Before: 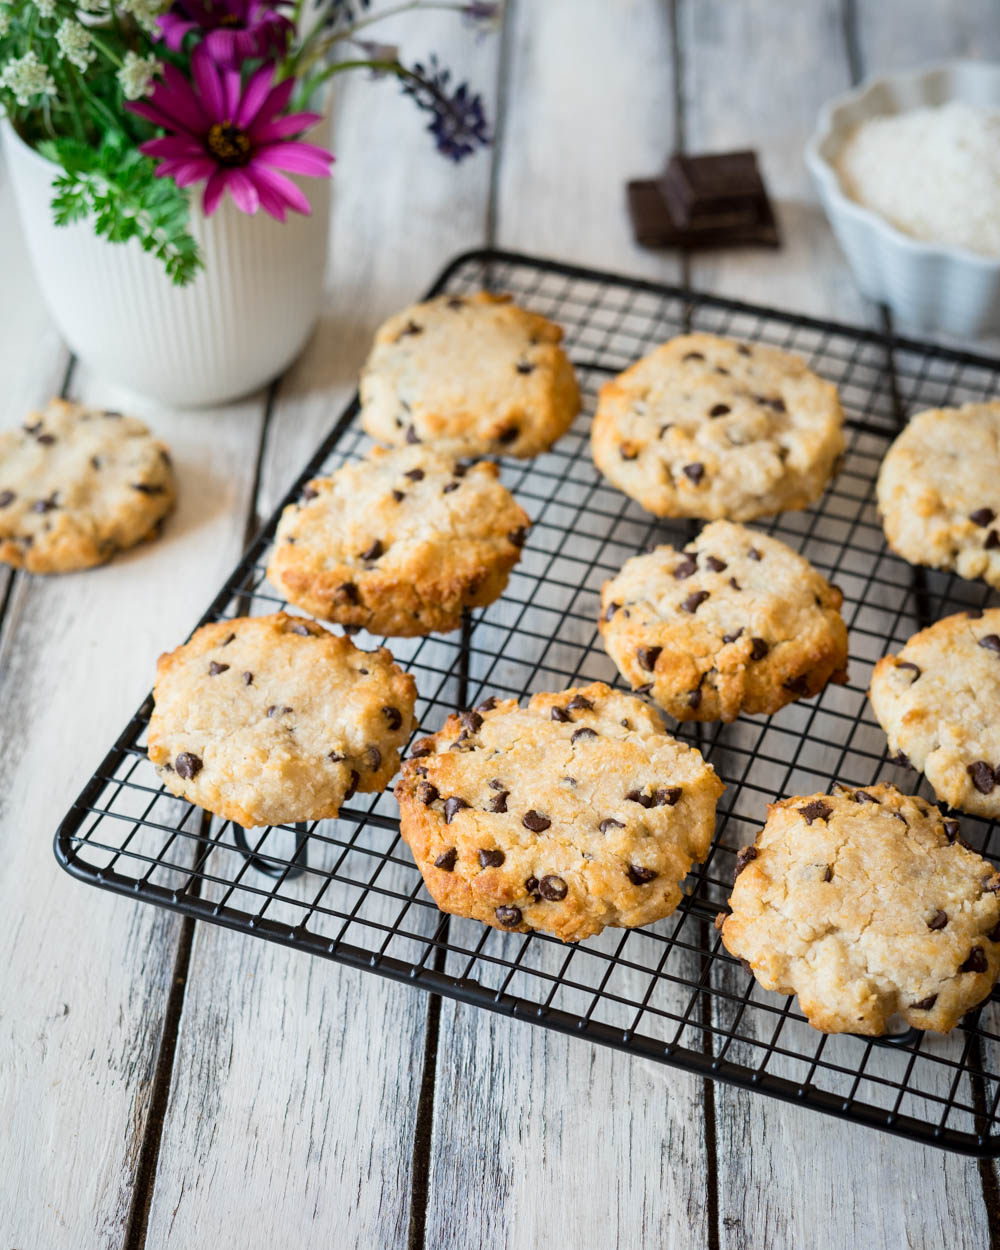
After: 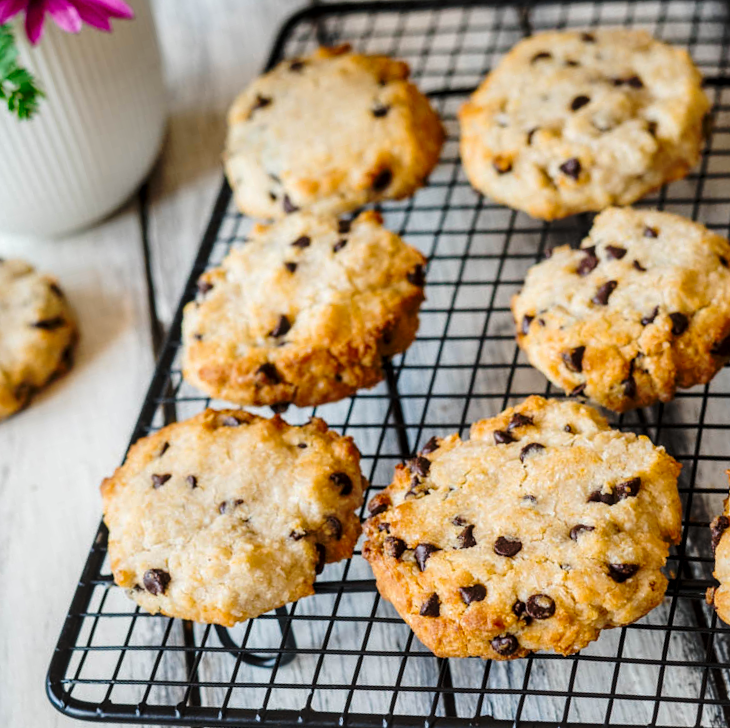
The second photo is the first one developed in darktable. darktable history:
rotate and perspective: rotation -14.8°, crop left 0.1, crop right 0.903, crop top 0.25, crop bottom 0.748
base curve: curves: ch0 [(0, 0) (0.073, 0.04) (0.157, 0.139) (0.492, 0.492) (0.758, 0.758) (1, 1)], preserve colors none
crop and rotate: left 9.061%, right 20.142%
local contrast: on, module defaults
